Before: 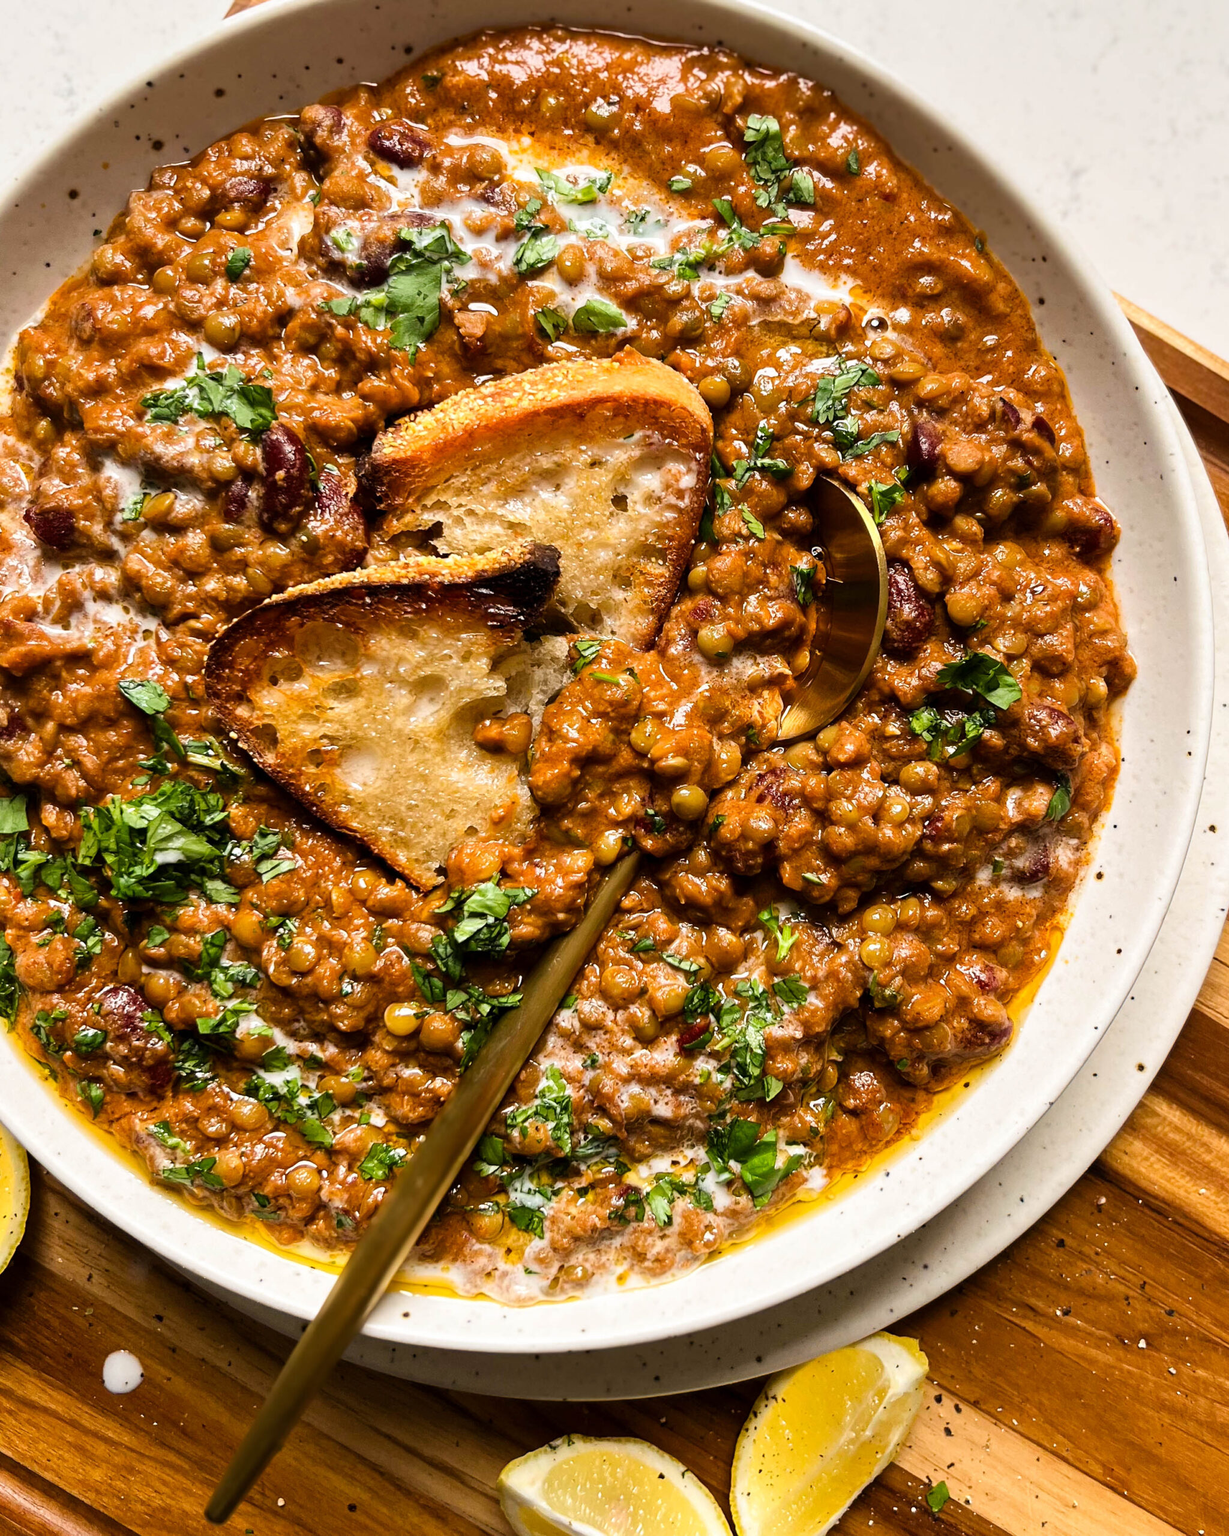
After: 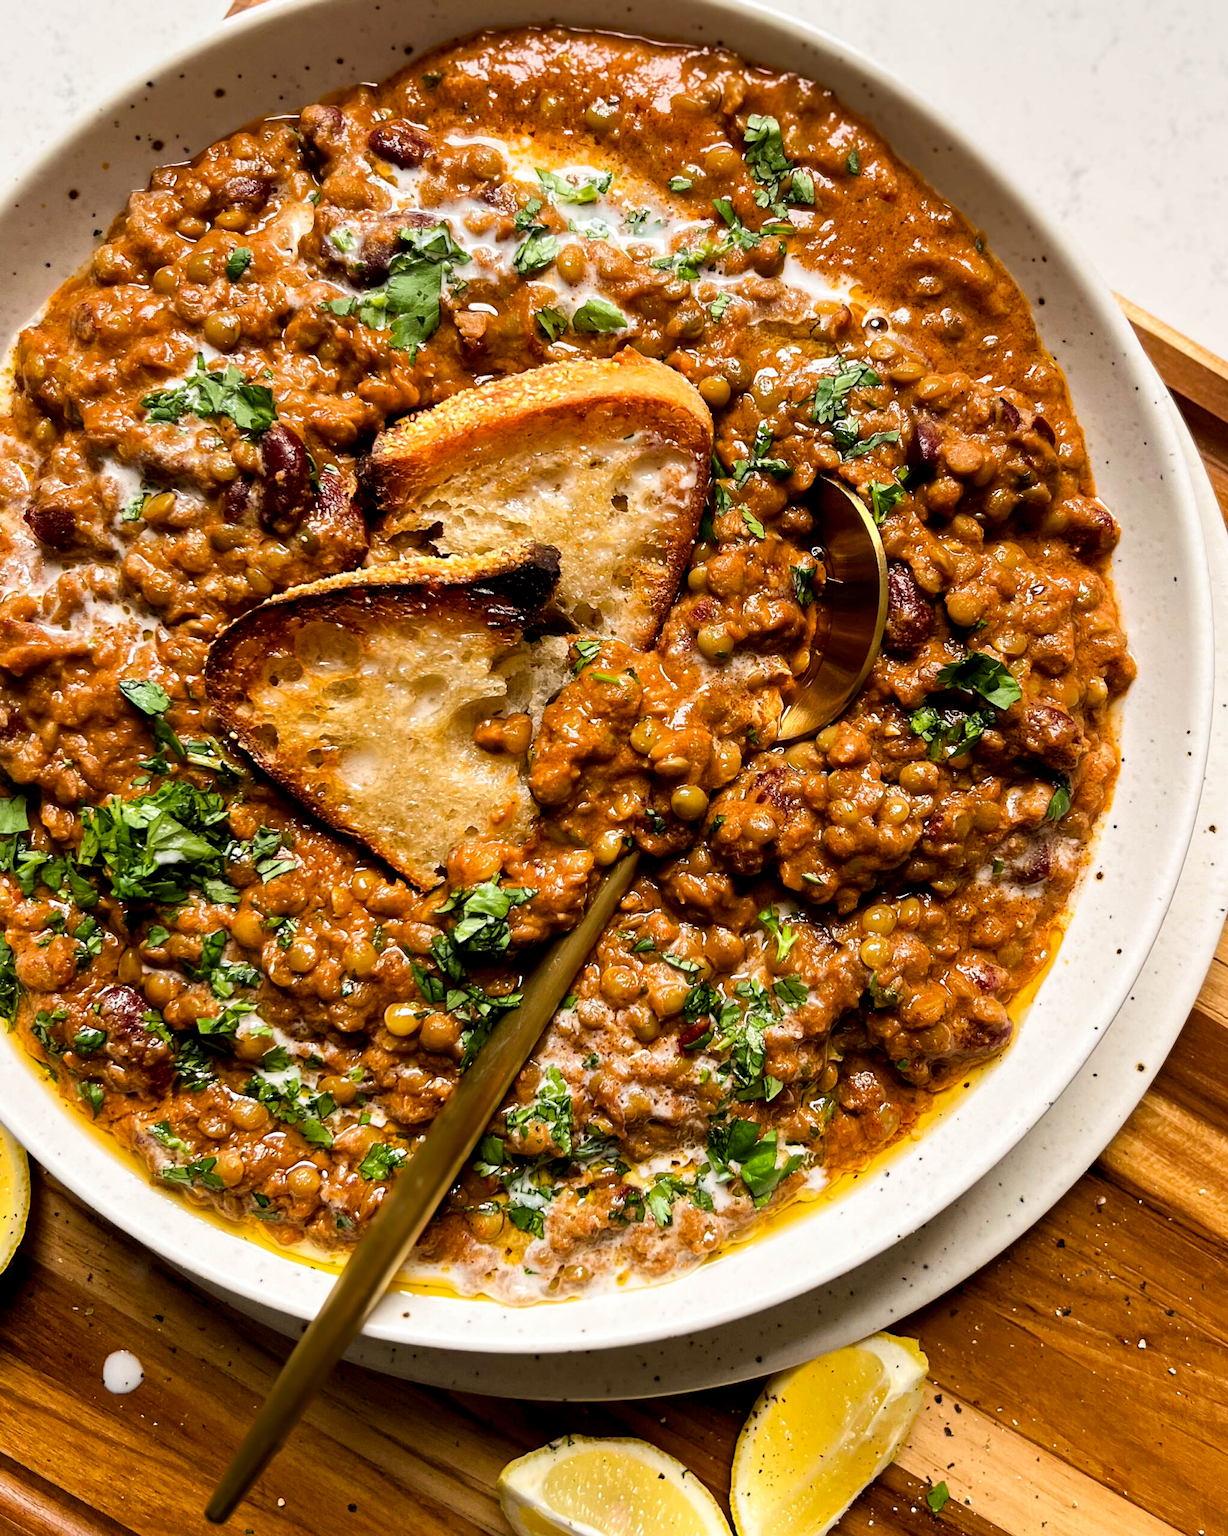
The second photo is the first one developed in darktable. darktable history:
exposure: black level correction 0.004, exposure 0.015 EV, compensate highlight preservation false
